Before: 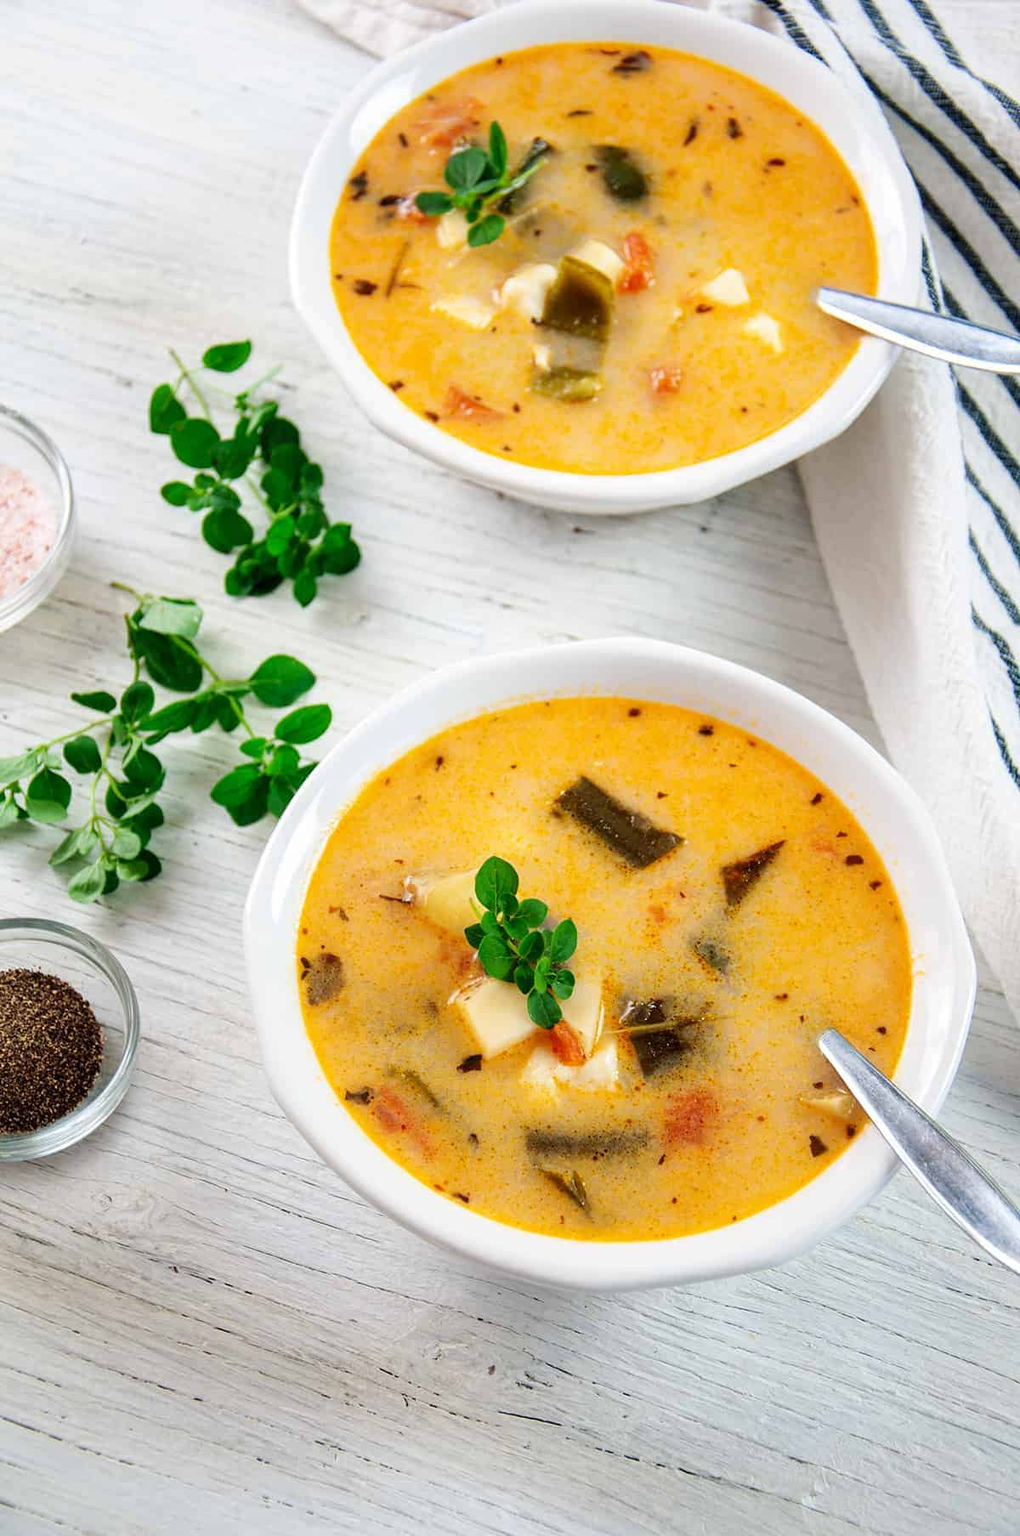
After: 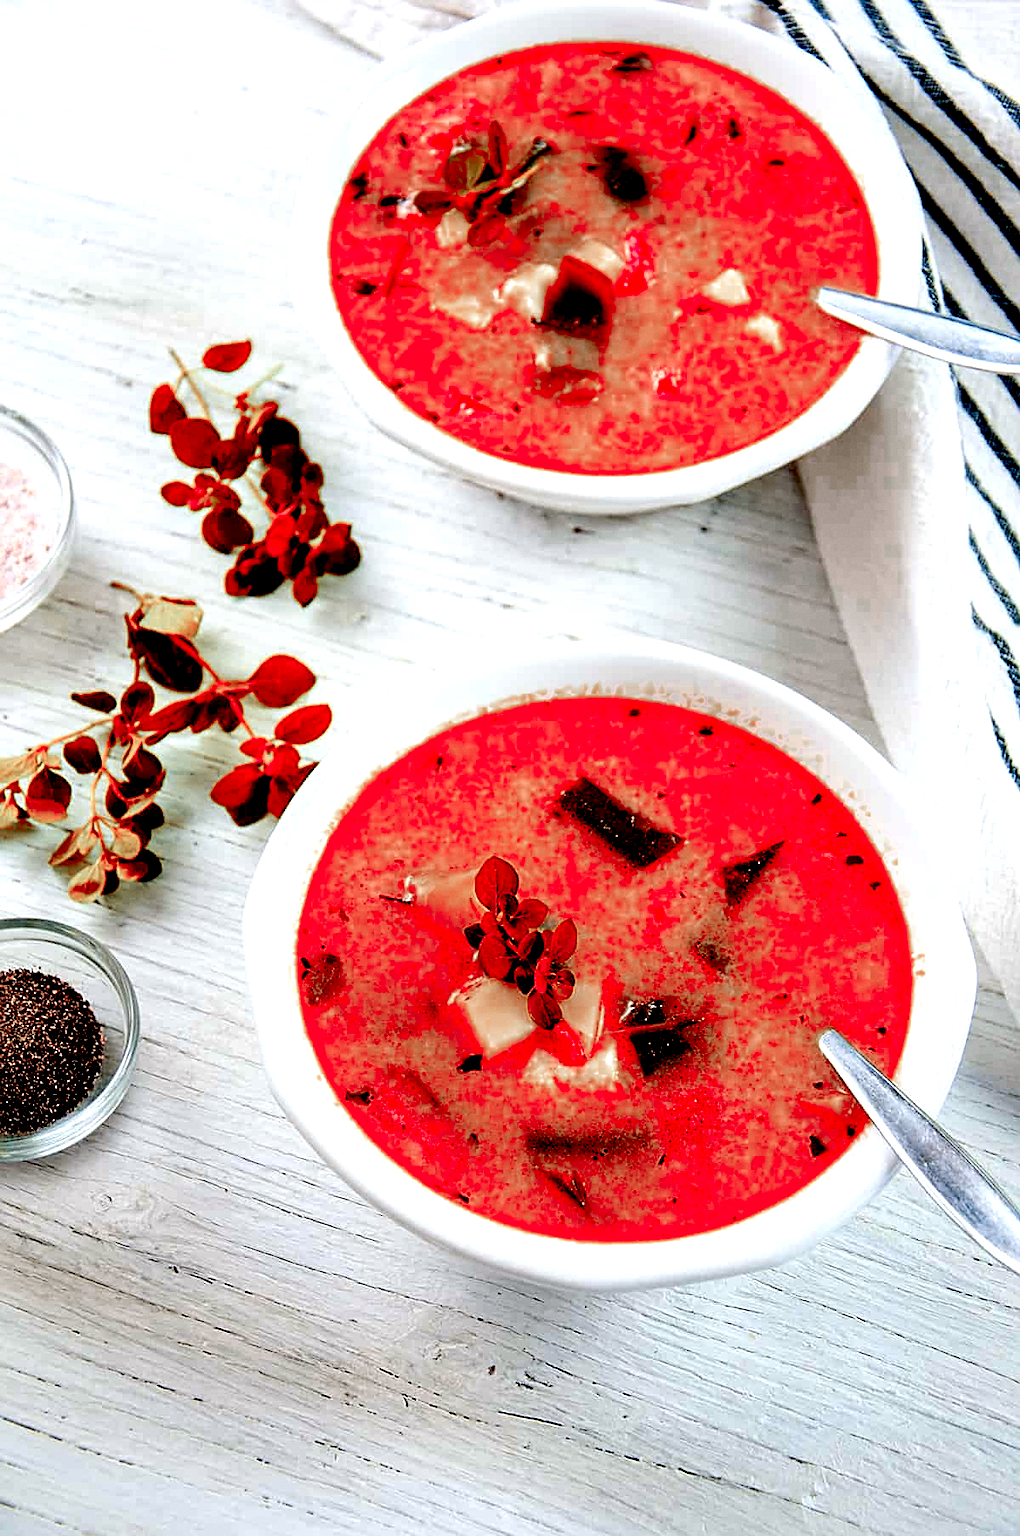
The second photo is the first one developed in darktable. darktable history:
sharpen: on, module defaults
color zones: curves: ch0 [(0.006, 0.385) (0.143, 0.563) (0.243, 0.321) (0.352, 0.464) (0.516, 0.456) (0.625, 0.5) (0.75, 0.5) (0.875, 0.5)]; ch1 [(0, 0.5) (0.134, 0.504) (0.246, 0.463) (0.421, 0.515) (0.5, 0.56) (0.625, 0.5) (0.75, 0.5) (0.875, 0.5)]; ch2 [(0, 0.5) (0.131, 0.426) (0.307, 0.289) (0.38, 0.188) (0.513, 0.216) (0.625, 0.548) (0.75, 0.468) (0.838, 0.396) (0.971, 0.311)]
white balance: red 0.982, blue 1.018
exposure: black level correction 0.056, compensate highlight preservation false
tone equalizer: -8 EV -0.417 EV, -7 EV -0.389 EV, -6 EV -0.333 EV, -5 EV -0.222 EV, -3 EV 0.222 EV, -2 EV 0.333 EV, -1 EV 0.389 EV, +0 EV 0.417 EV, edges refinement/feathering 500, mask exposure compensation -1.57 EV, preserve details no
grain: coarseness 14.57 ISO, strength 8.8%
